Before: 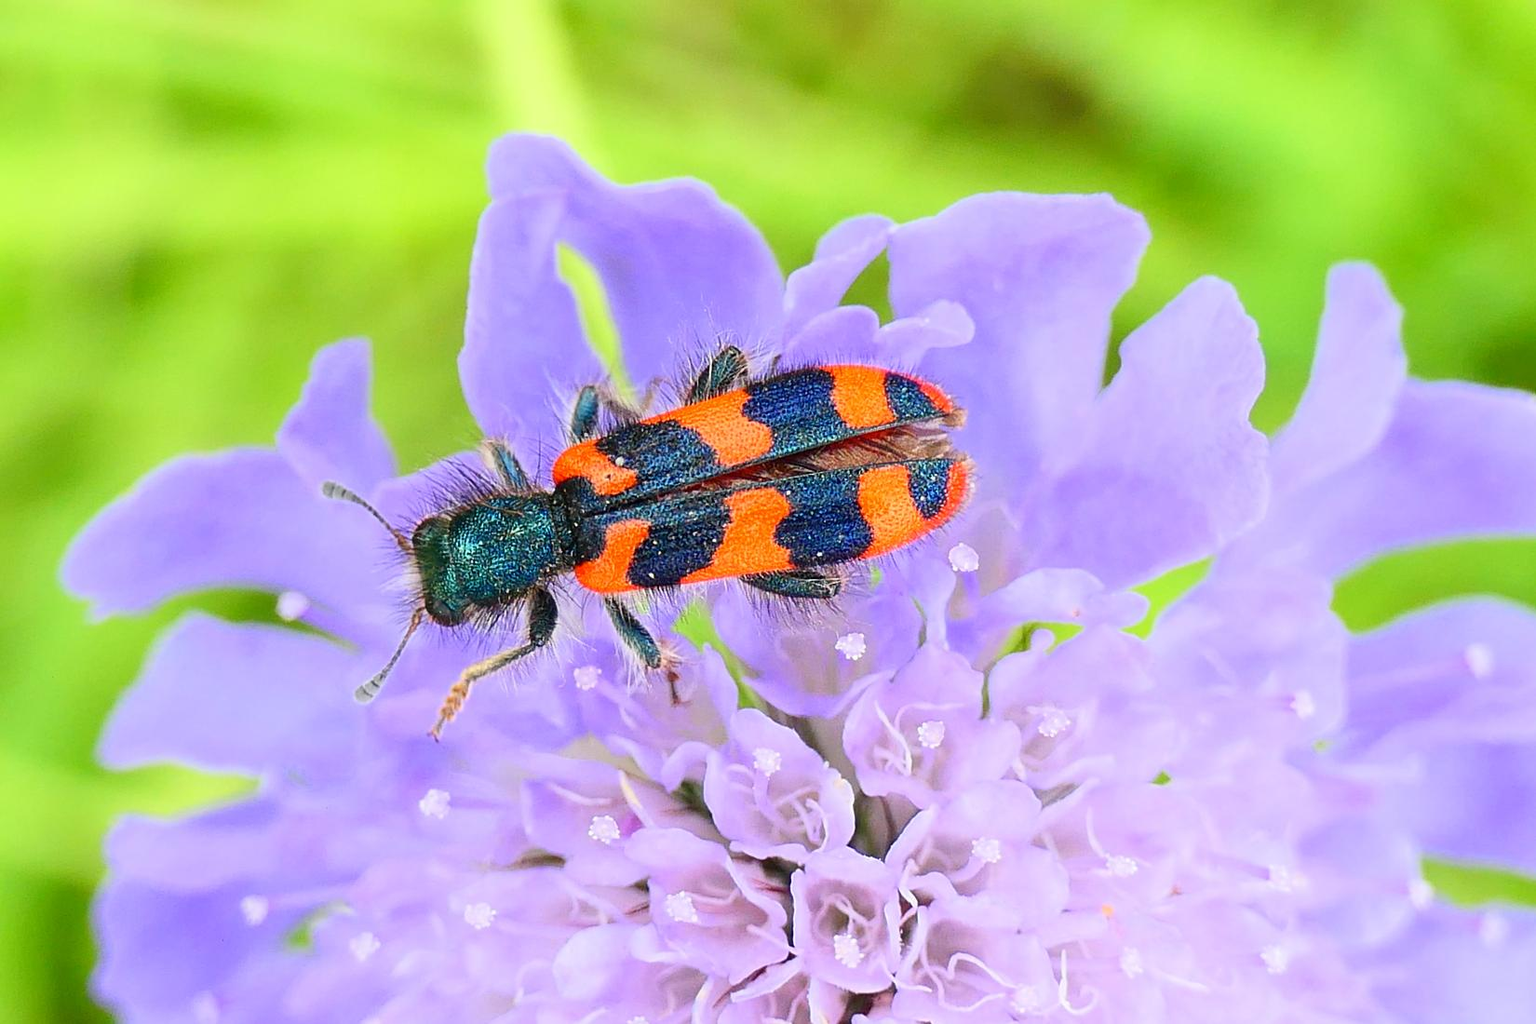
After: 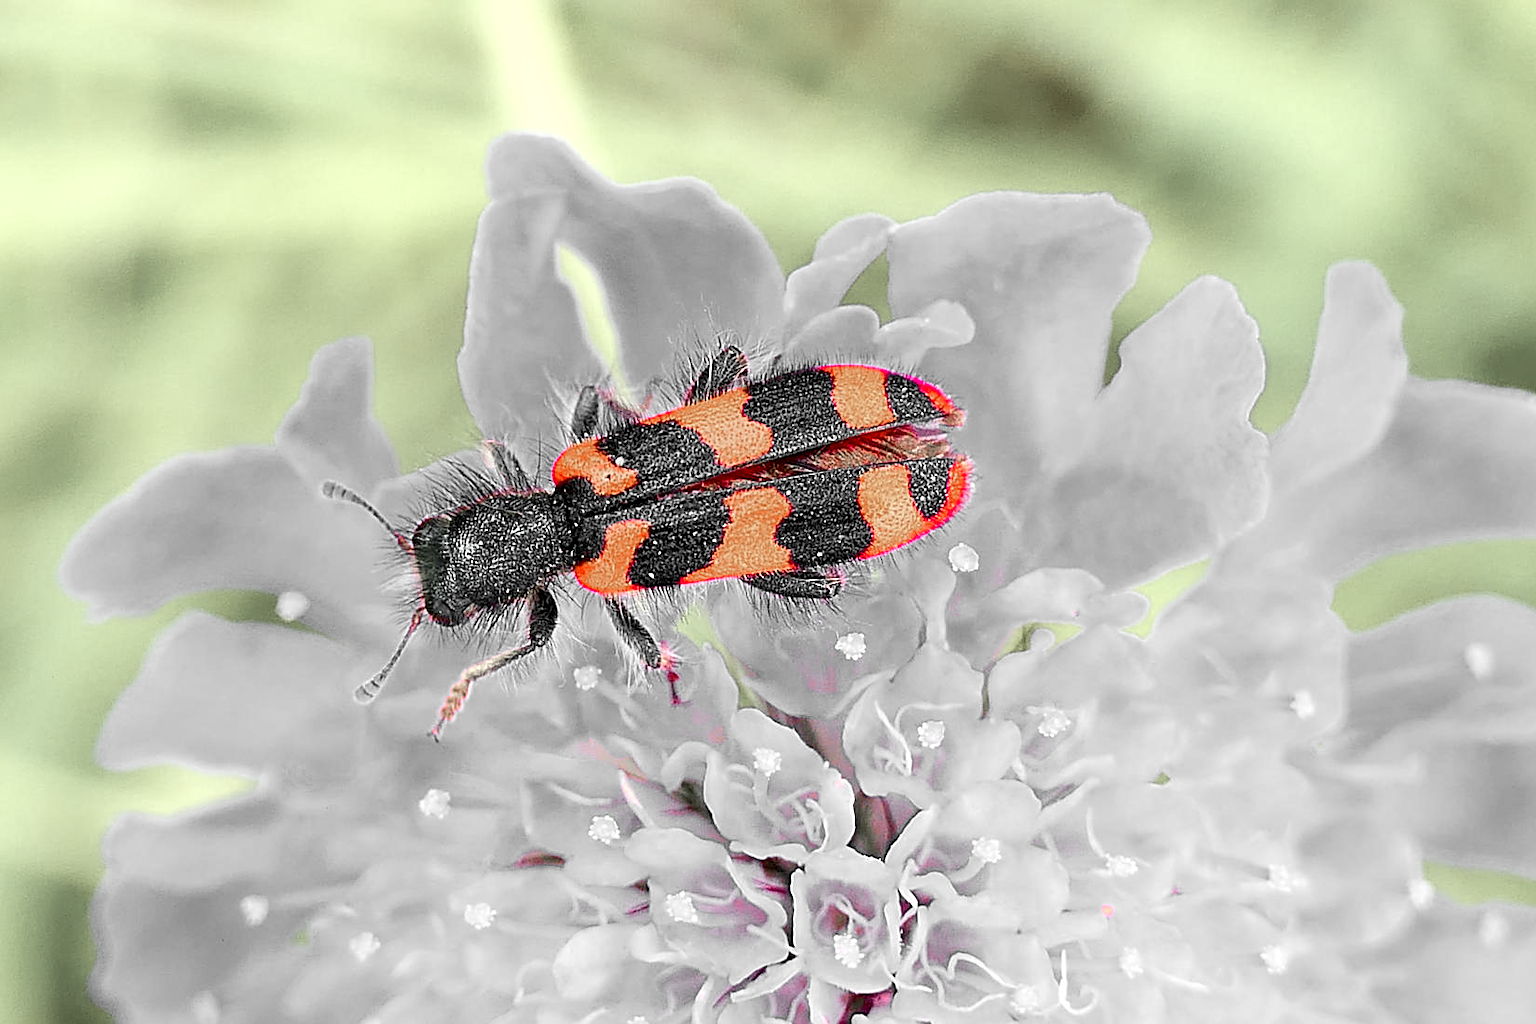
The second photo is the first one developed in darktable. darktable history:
sharpen: on, module defaults
color zones: curves: ch1 [(0, 0.831) (0.08, 0.771) (0.157, 0.268) (0.241, 0.207) (0.562, -0.005) (0.714, -0.013) (0.876, 0.01) (1, 0.831)]
local contrast: highlights 100%, shadows 100%, detail 120%, midtone range 0.2
exposure: black level correction 0.007, exposure 0.159 EV, compensate highlight preservation false
